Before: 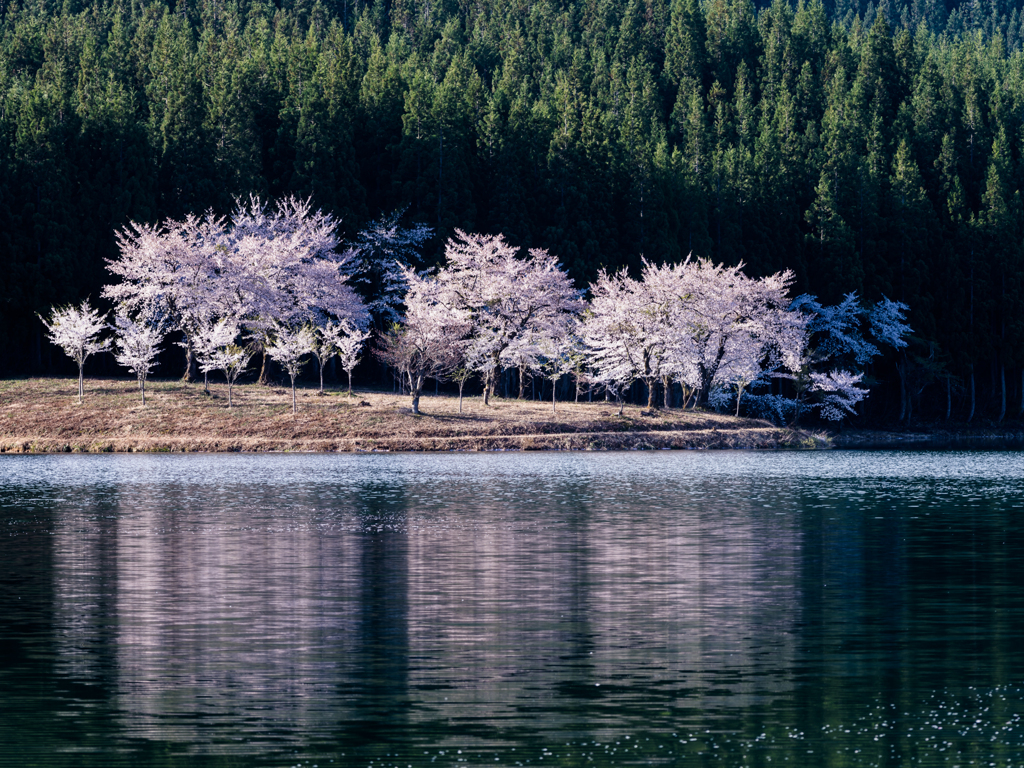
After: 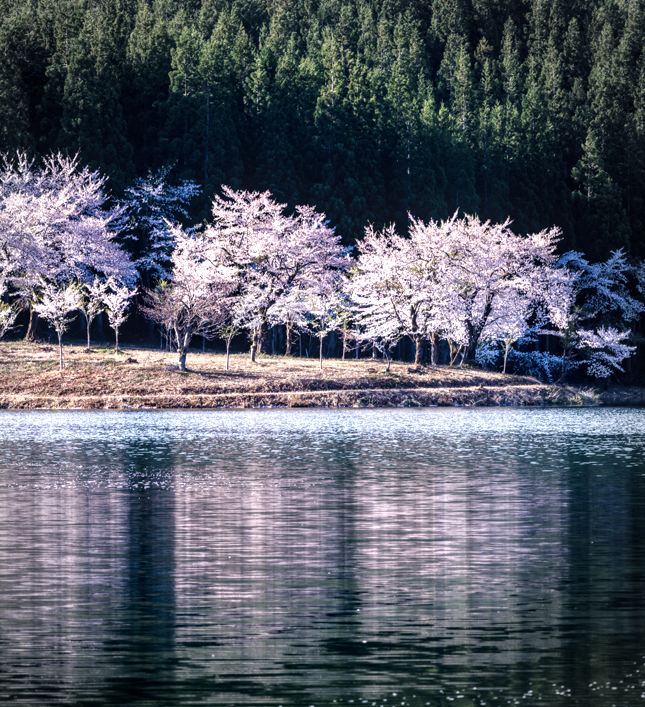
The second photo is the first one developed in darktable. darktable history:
exposure: black level correction 0, exposure 0.692 EV, compensate highlight preservation false
local contrast: on, module defaults
vignetting: fall-off start 71.55%, center (-0.081, 0.058)
crop and rotate: left 22.824%, top 5.634%, right 14.097%, bottom 2.294%
